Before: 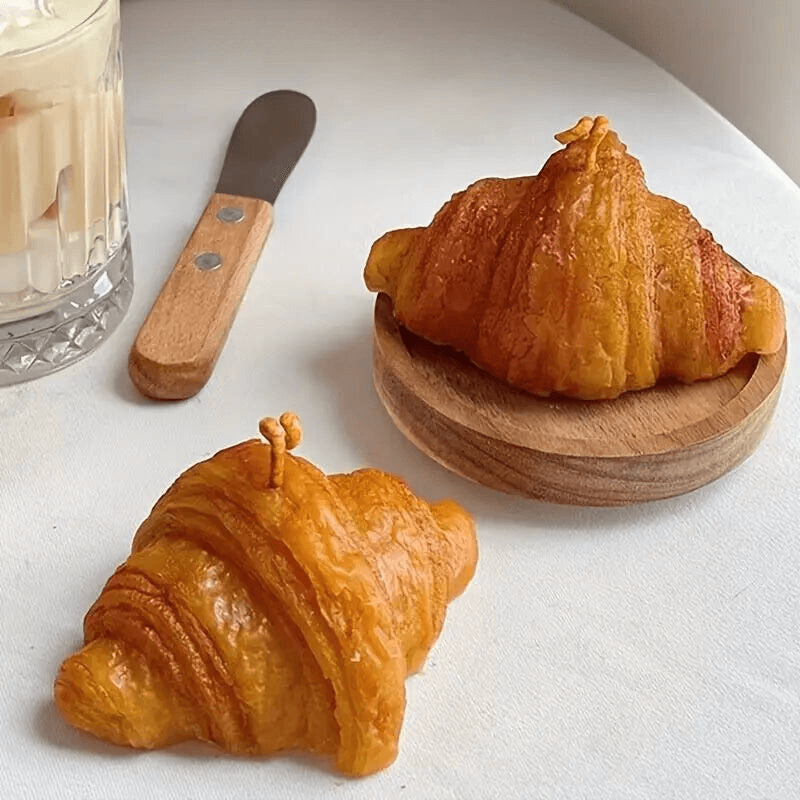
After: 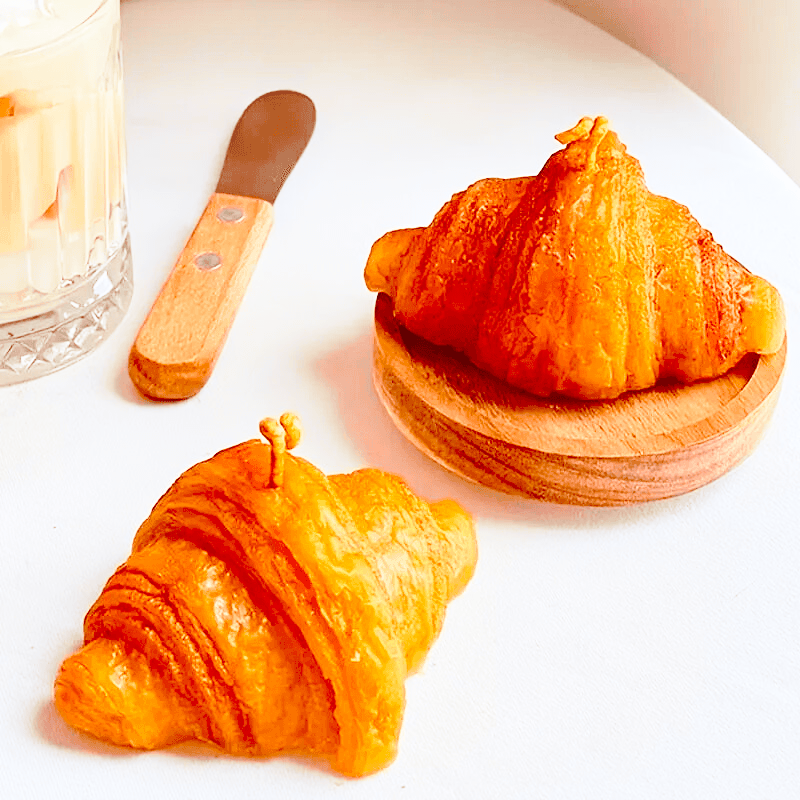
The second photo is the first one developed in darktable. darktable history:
base curve: curves: ch0 [(0, 0) (0.028, 0.03) (0.121, 0.232) (0.46, 0.748) (0.859, 0.968) (1, 1)], preserve colors none
color balance: lift [1, 1.011, 0.999, 0.989], gamma [1.109, 1.045, 1.039, 0.955], gain [0.917, 0.936, 0.952, 1.064], contrast 2.32%, contrast fulcrum 19%, output saturation 101%
tone curve: curves: ch0 [(0, 0.036) (0.119, 0.115) (0.466, 0.498) (0.715, 0.767) (0.817, 0.865) (1, 0.998)]; ch1 [(0, 0) (0.377, 0.416) (0.44, 0.461) (0.487, 0.49) (0.514, 0.517) (0.536, 0.577) (0.66, 0.724) (1, 1)]; ch2 [(0, 0) (0.38, 0.405) (0.463, 0.443) (0.492, 0.486) (0.526, 0.541) (0.578, 0.598) (0.653, 0.698) (1, 1)], color space Lab, independent channels, preserve colors none
